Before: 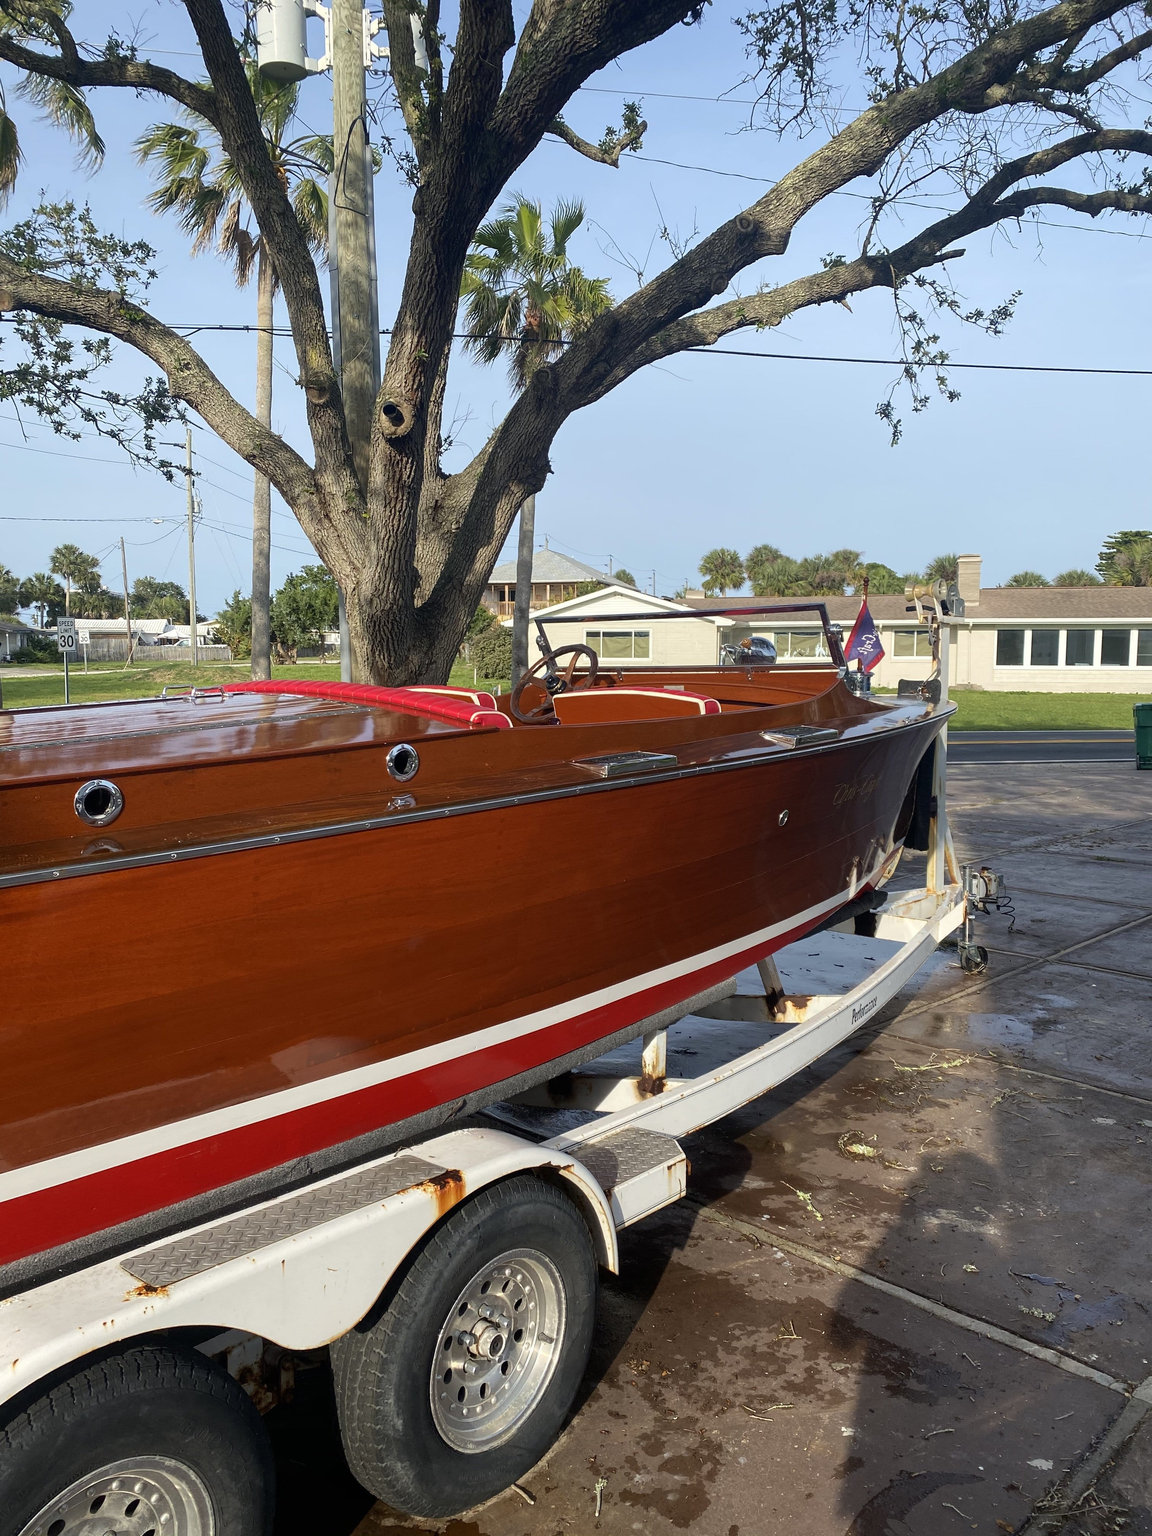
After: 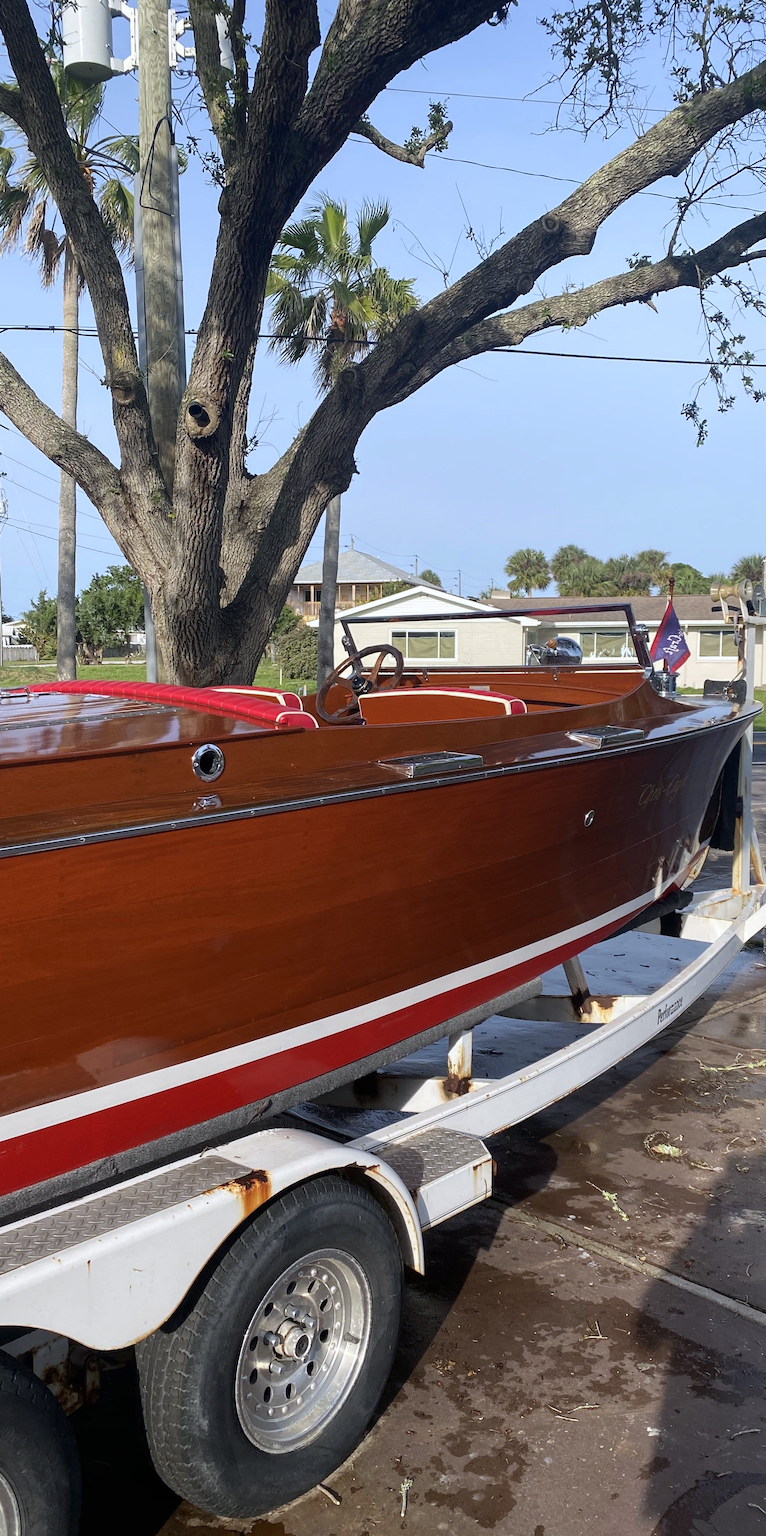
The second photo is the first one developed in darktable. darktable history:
crop: left 16.899%, right 16.556%
color calibration: illuminant as shot in camera, x 0.358, y 0.373, temperature 4628.91 K
